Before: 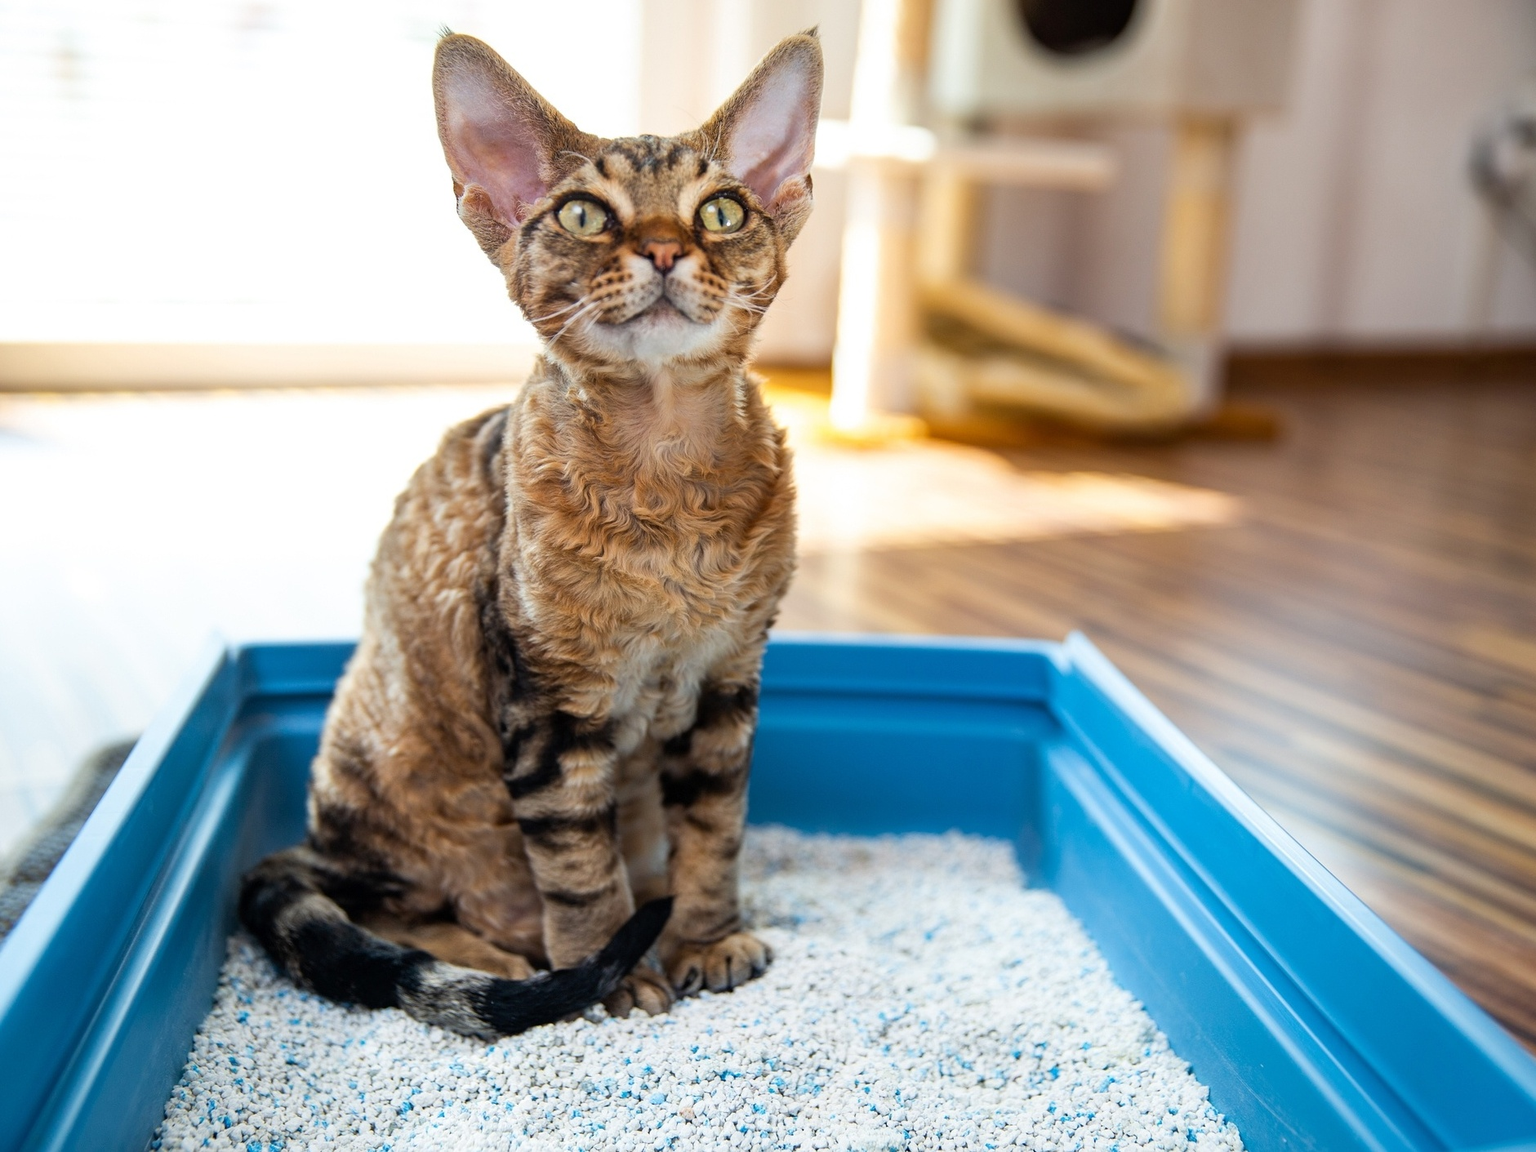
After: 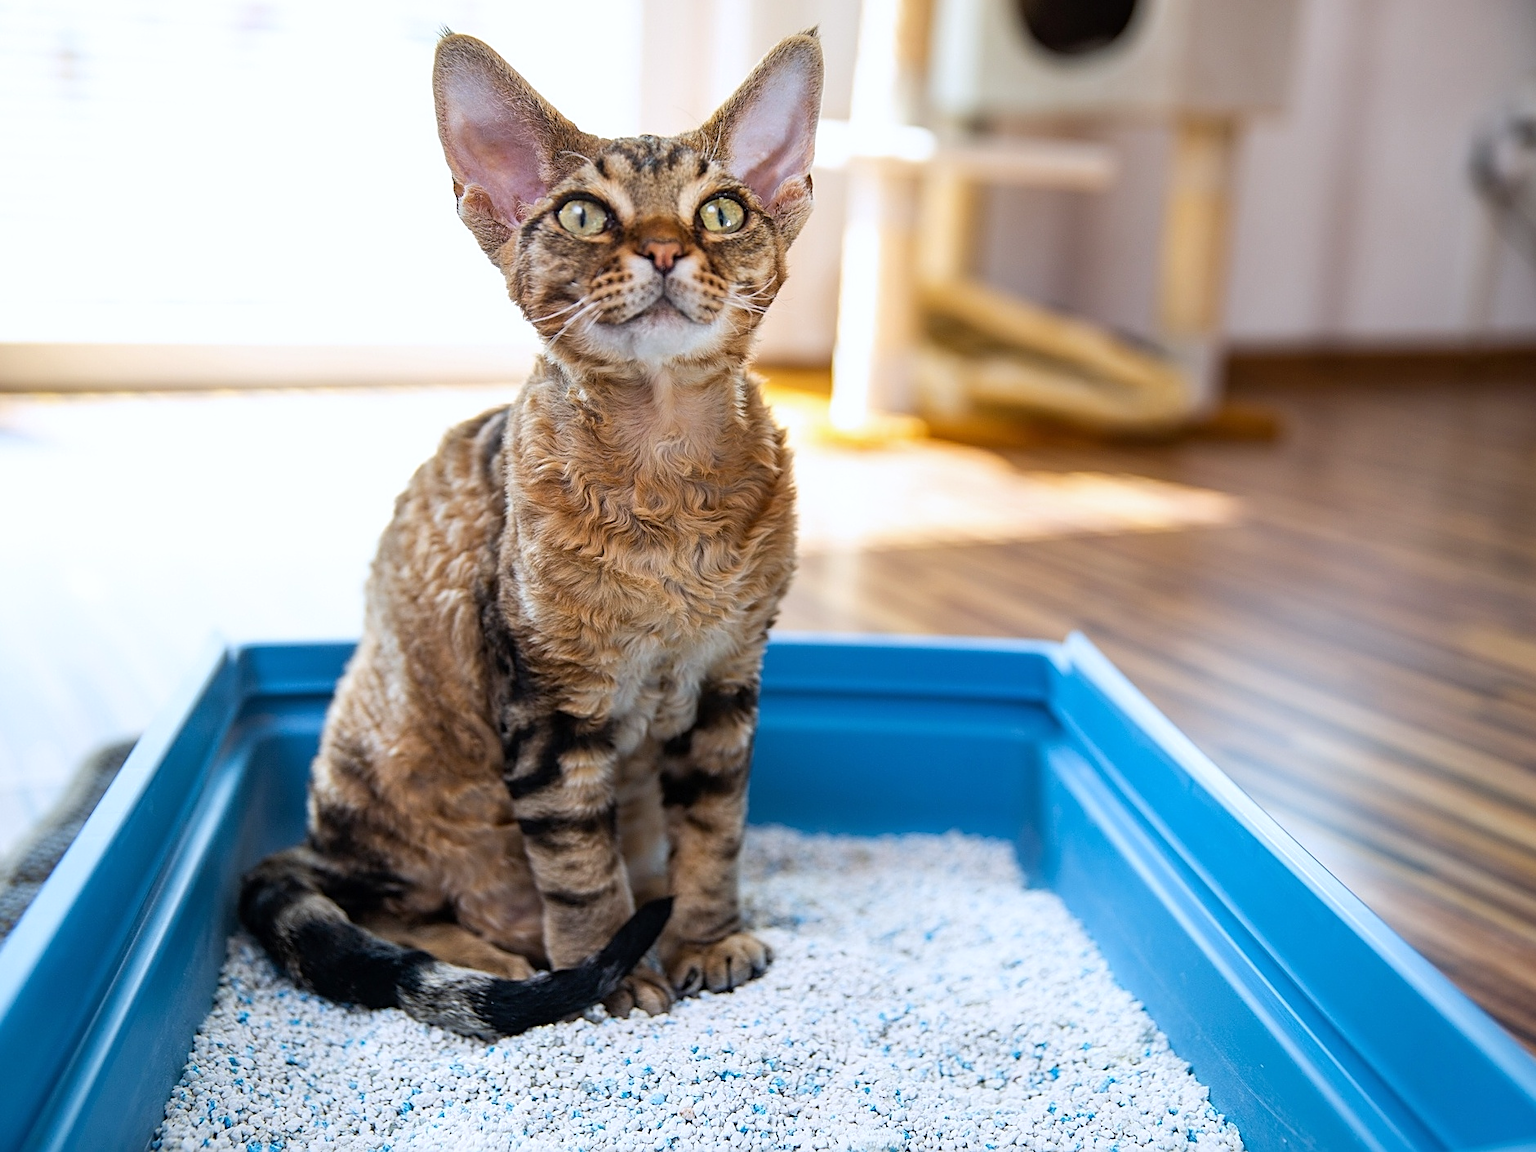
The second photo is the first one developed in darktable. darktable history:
sharpen: on, module defaults
white balance: red 0.984, blue 1.059
